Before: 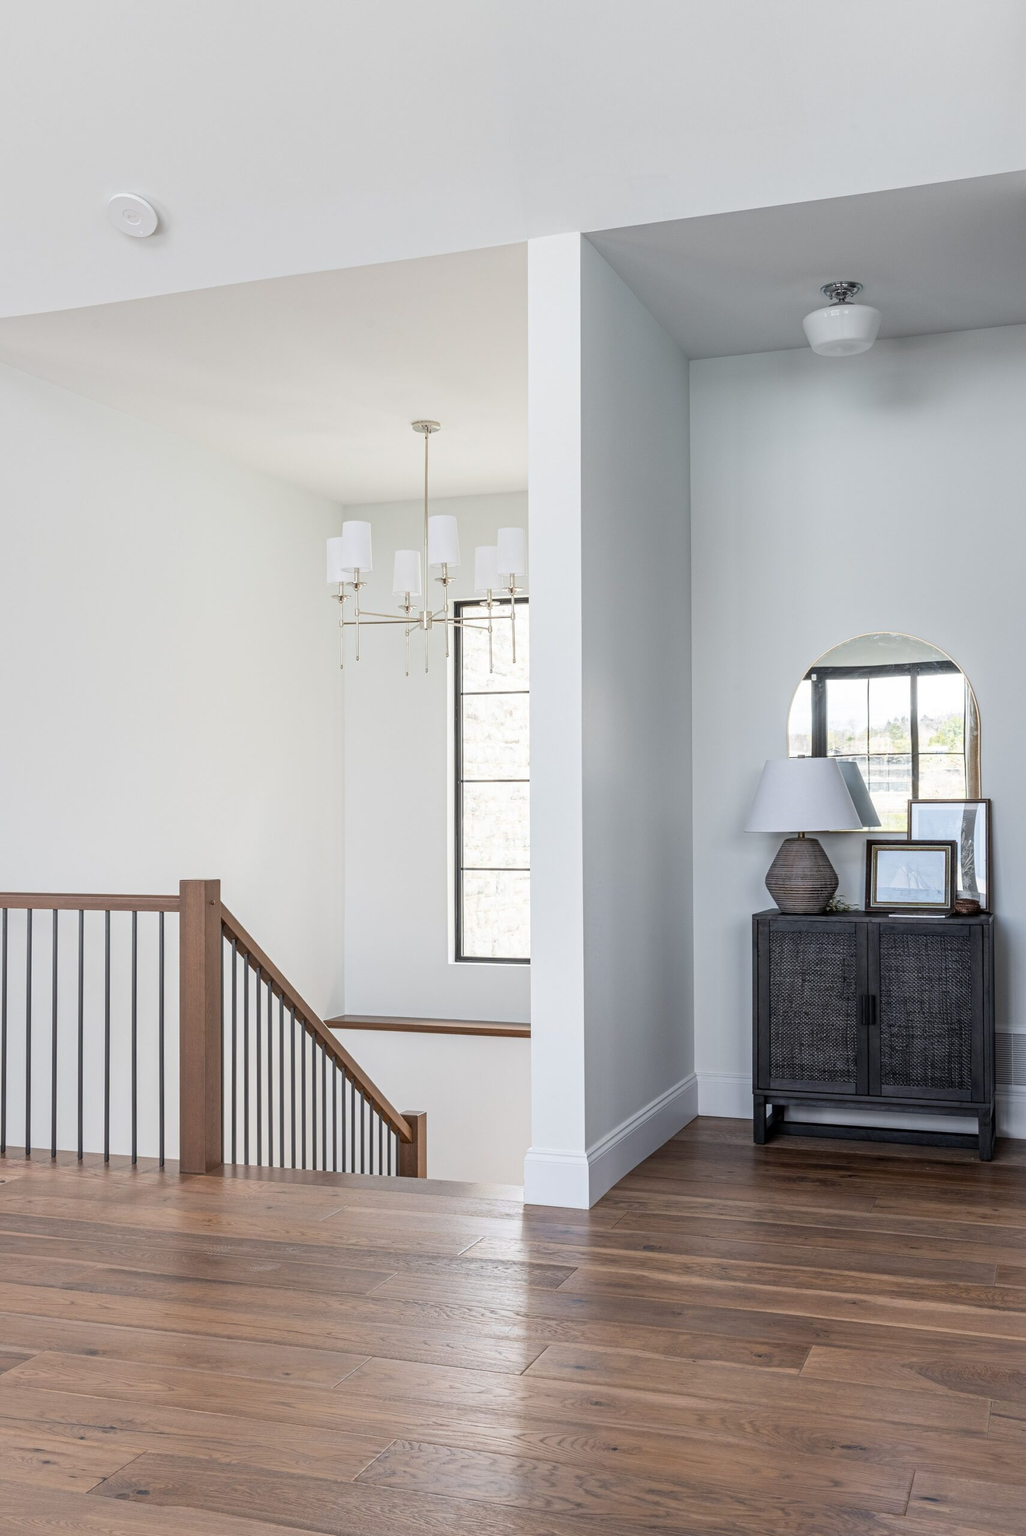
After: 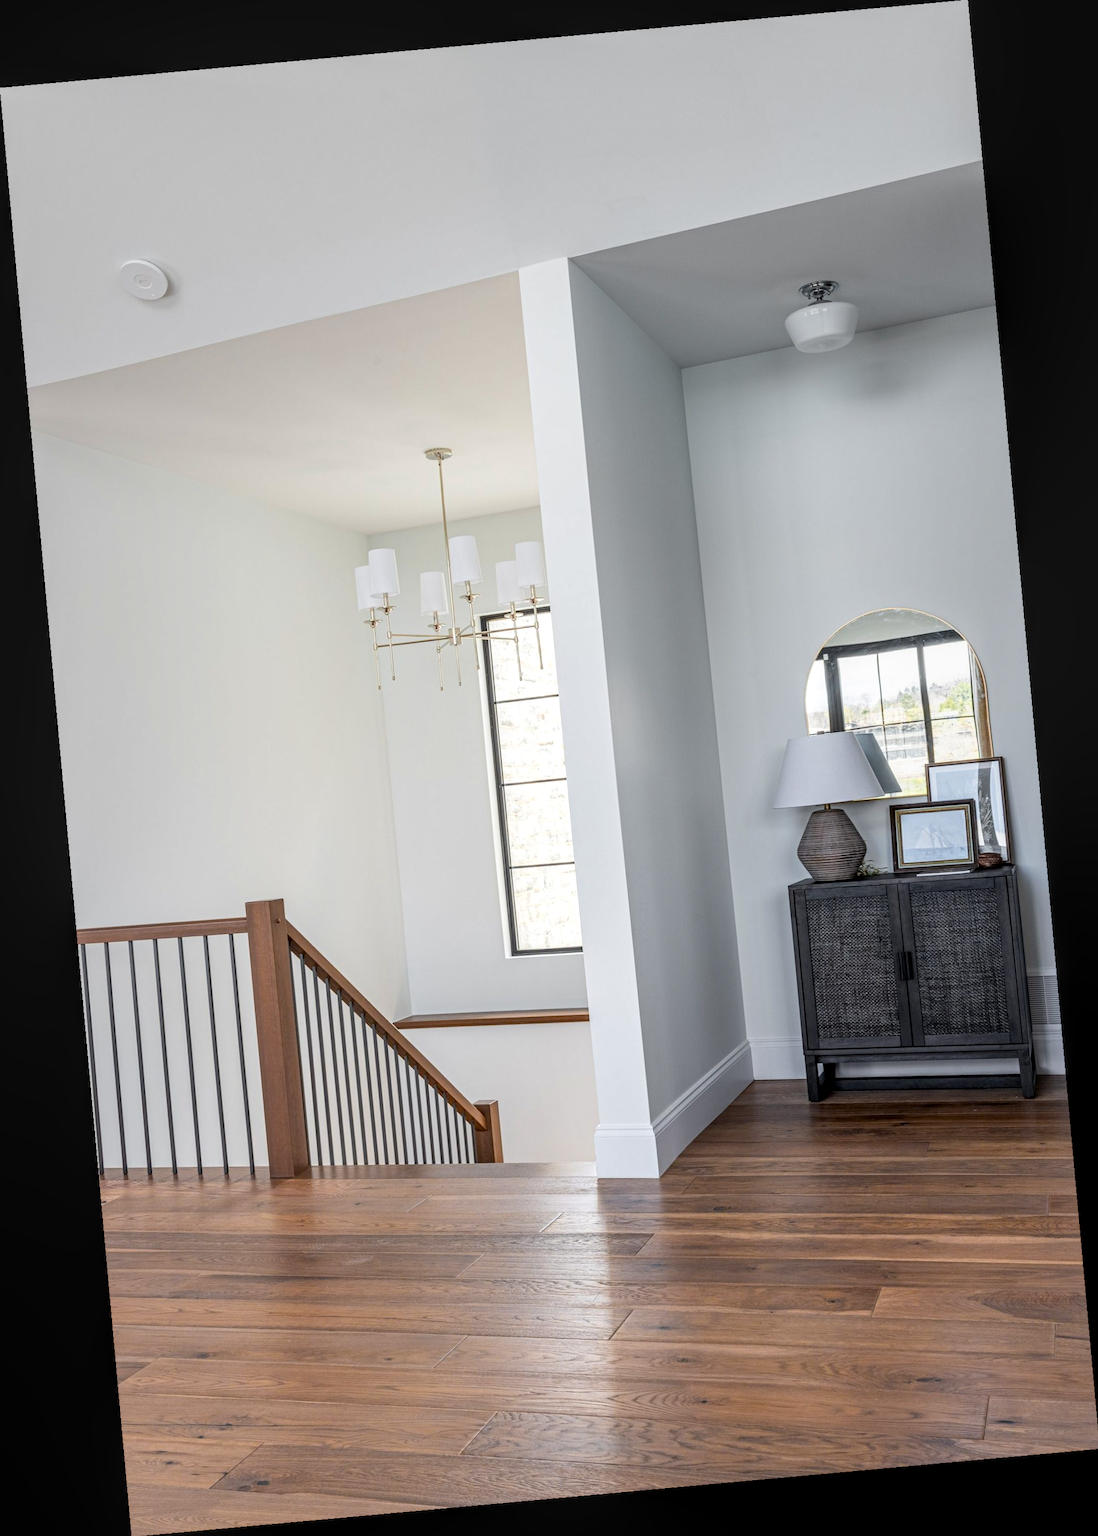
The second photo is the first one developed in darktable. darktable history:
local contrast: on, module defaults
rotate and perspective: rotation -5.2°, automatic cropping off
color zones: curves: ch0 [(0.224, 0.526) (0.75, 0.5)]; ch1 [(0.055, 0.526) (0.224, 0.761) (0.377, 0.526) (0.75, 0.5)]
